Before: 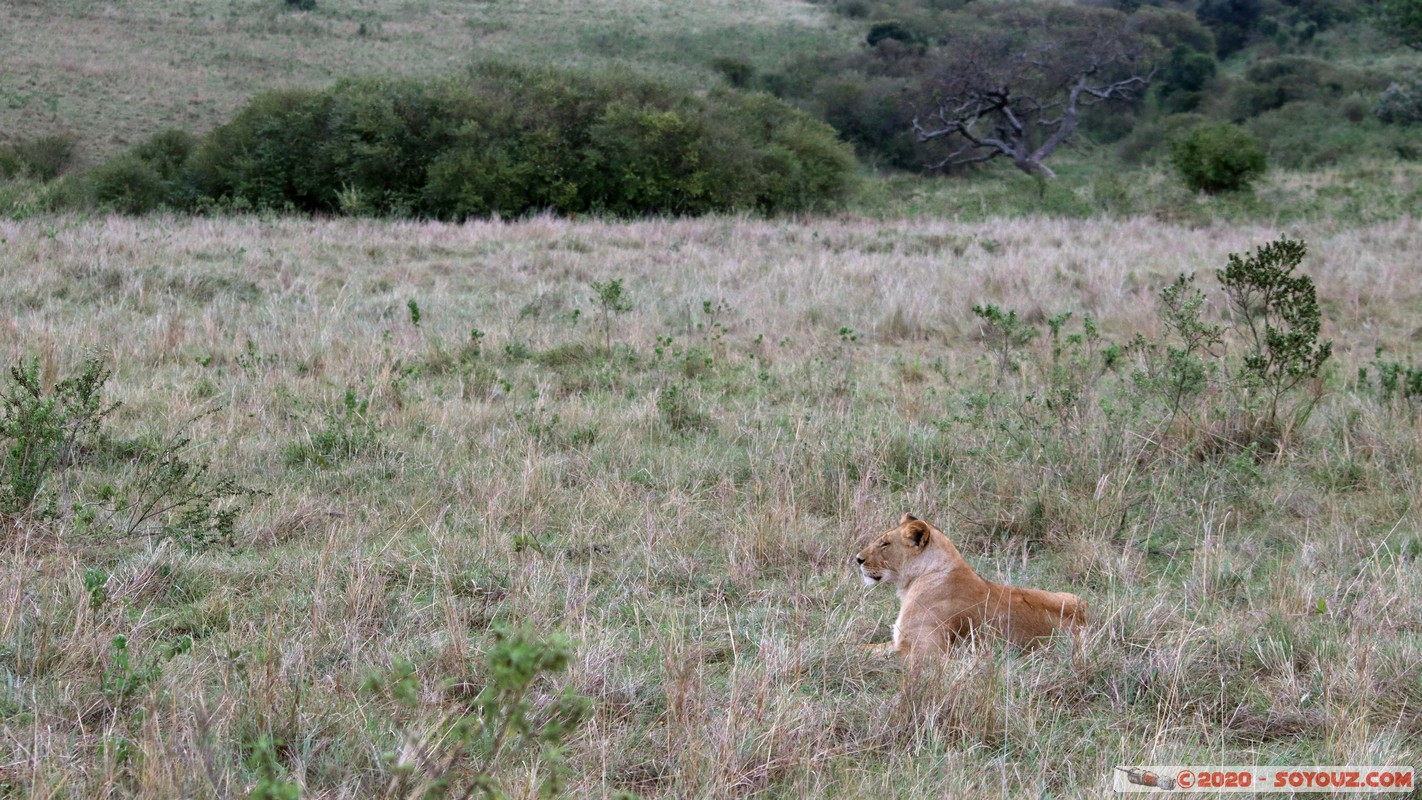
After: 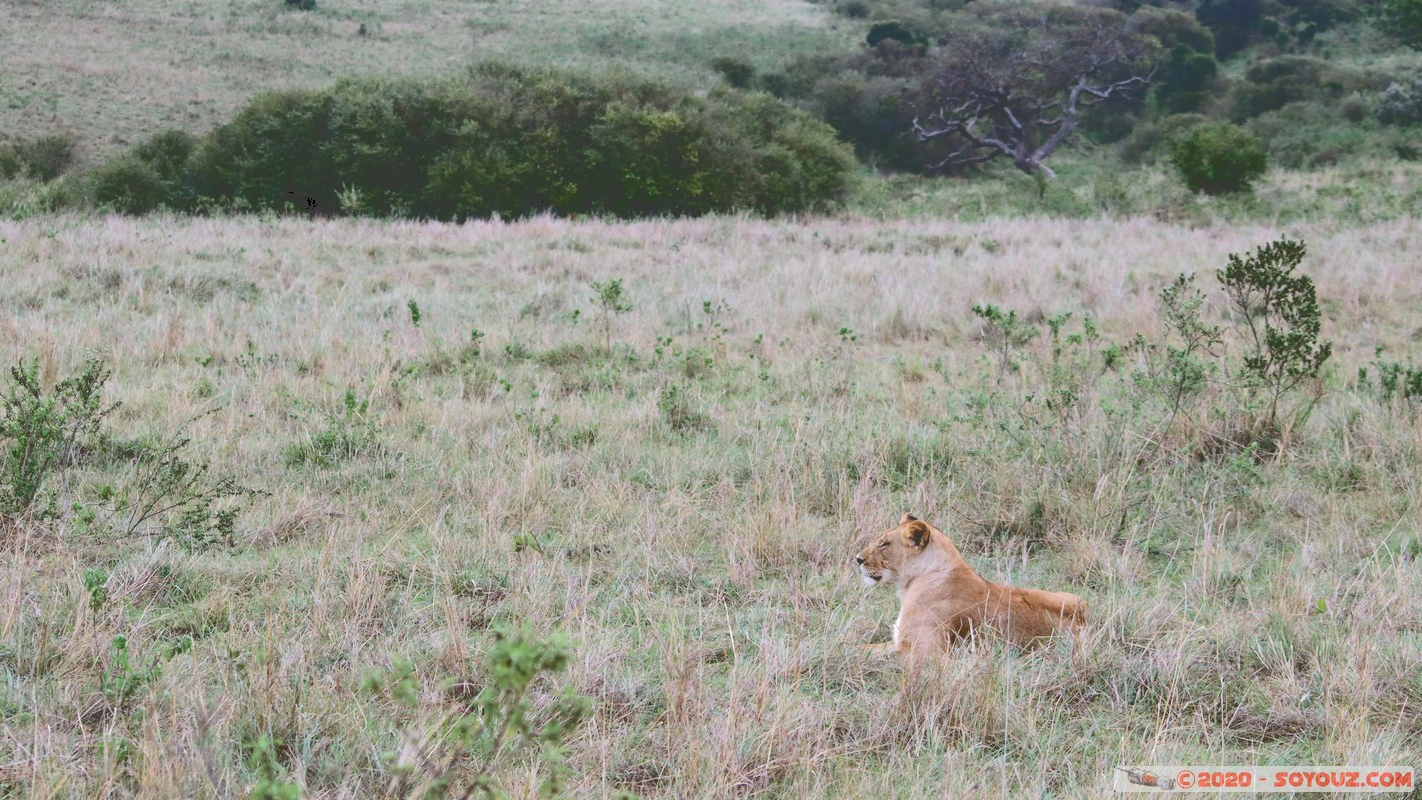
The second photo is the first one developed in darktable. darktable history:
sharpen: radius 2.929, amount 0.874, threshold 47.071
tone curve: curves: ch0 [(0, 0) (0.003, 0.232) (0.011, 0.232) (0.025, 0.232) (0.044, 0.233) (0.069, 0.234) (0.1, 0.237) (0.136, 0.247) (0.177, 0.258) (0.224, 0.283) (0.277, 0.332) (0.335, 0.401) (0.399, 0.483) (0.468, 0.56) (0.543, 0.637) (0.623, 0.706) (0.709, 0.764) (0.801, 0.816) (0.898, 0.859) (1, 1)], color space Lab, independent channels, preserve colors none
